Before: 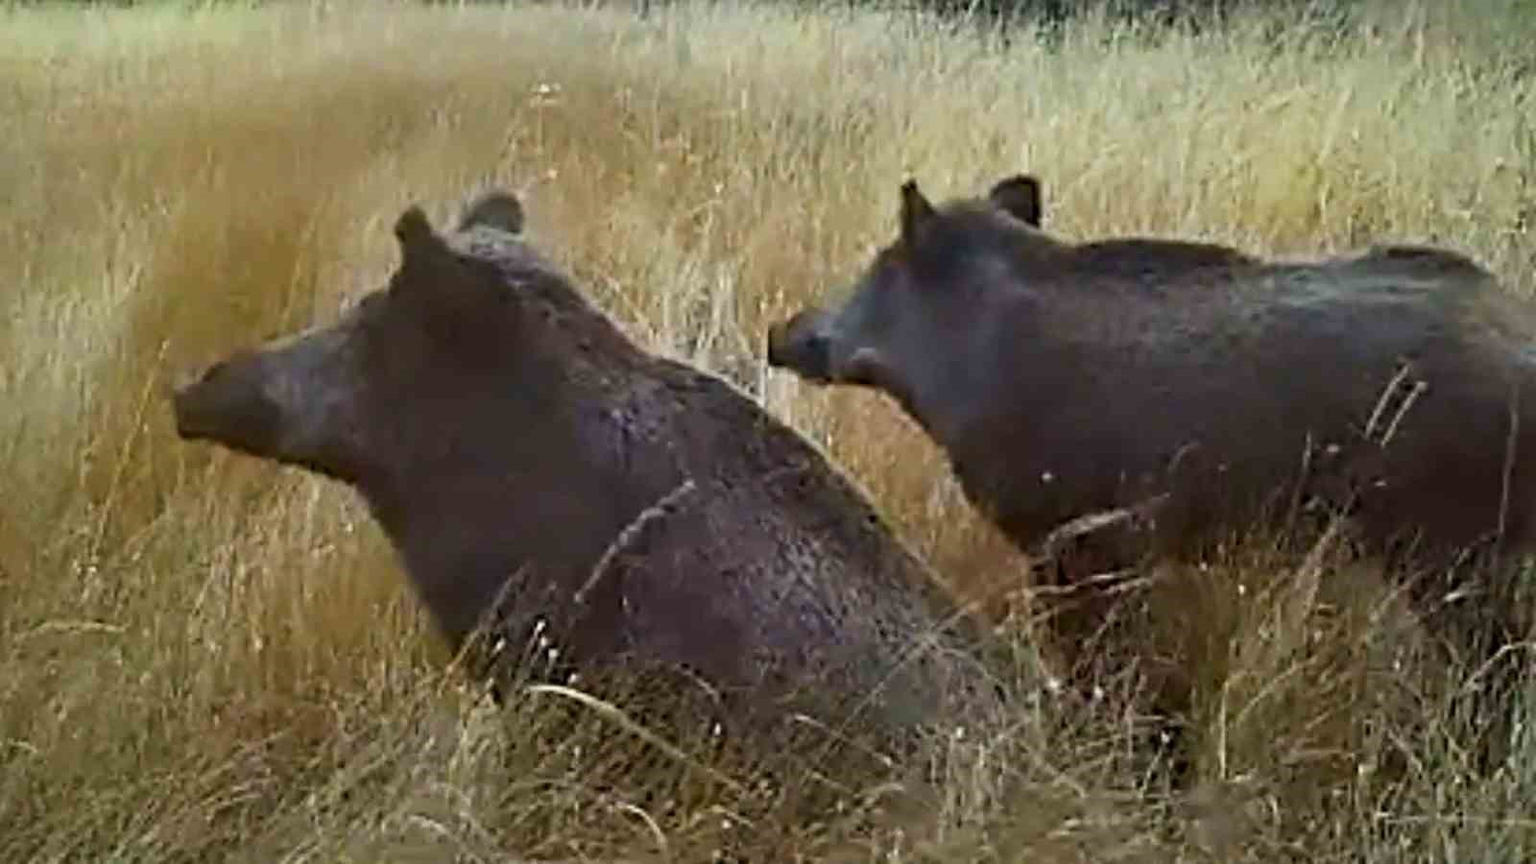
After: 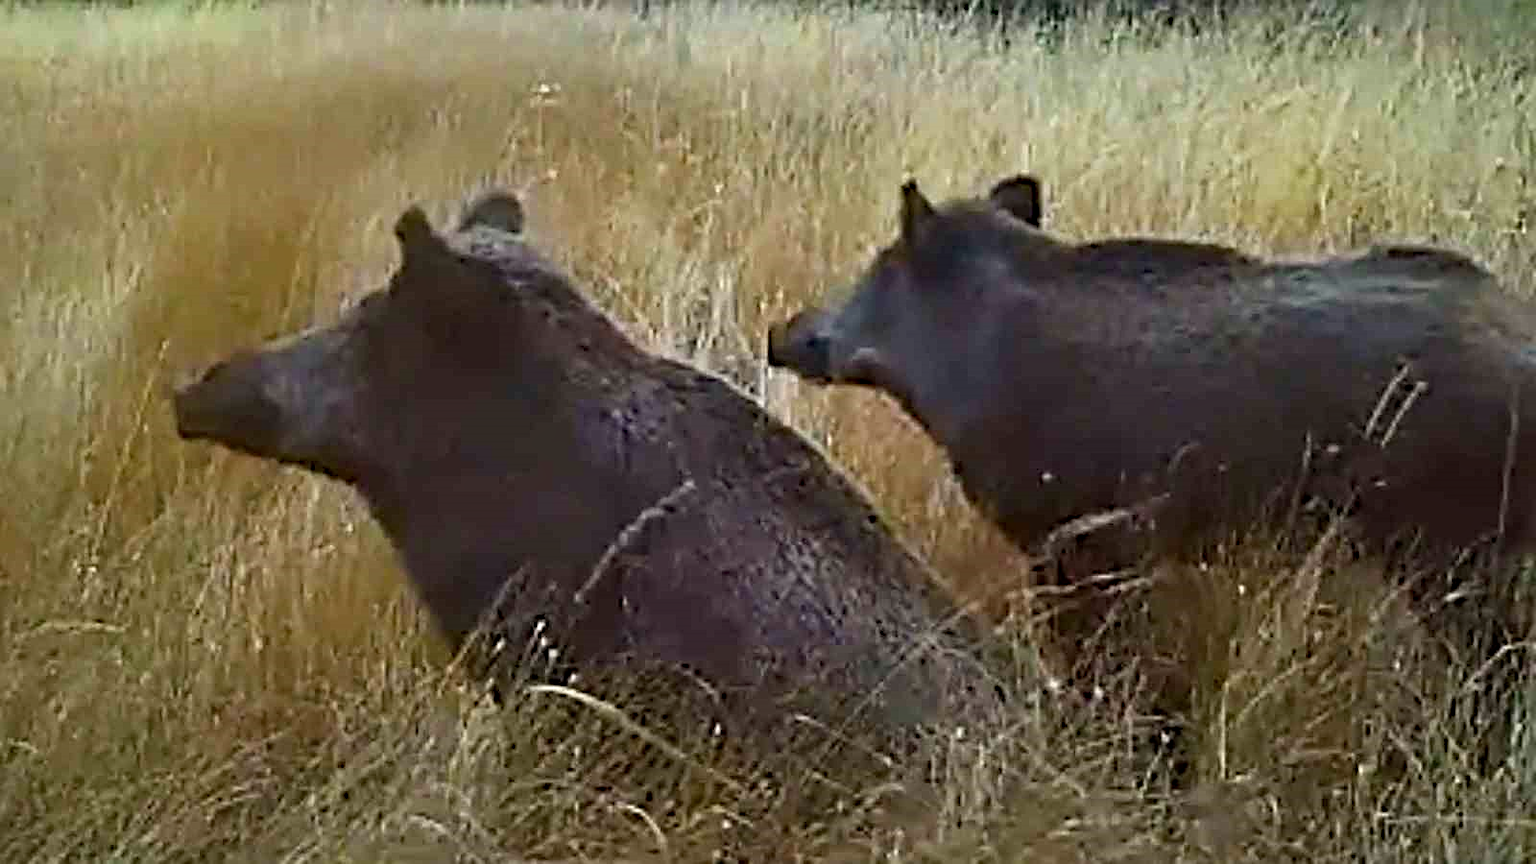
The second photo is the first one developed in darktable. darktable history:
haze removal: compatibility mode true, adaptive false
white balance: emerald 1
sharpen: on, module defaults
